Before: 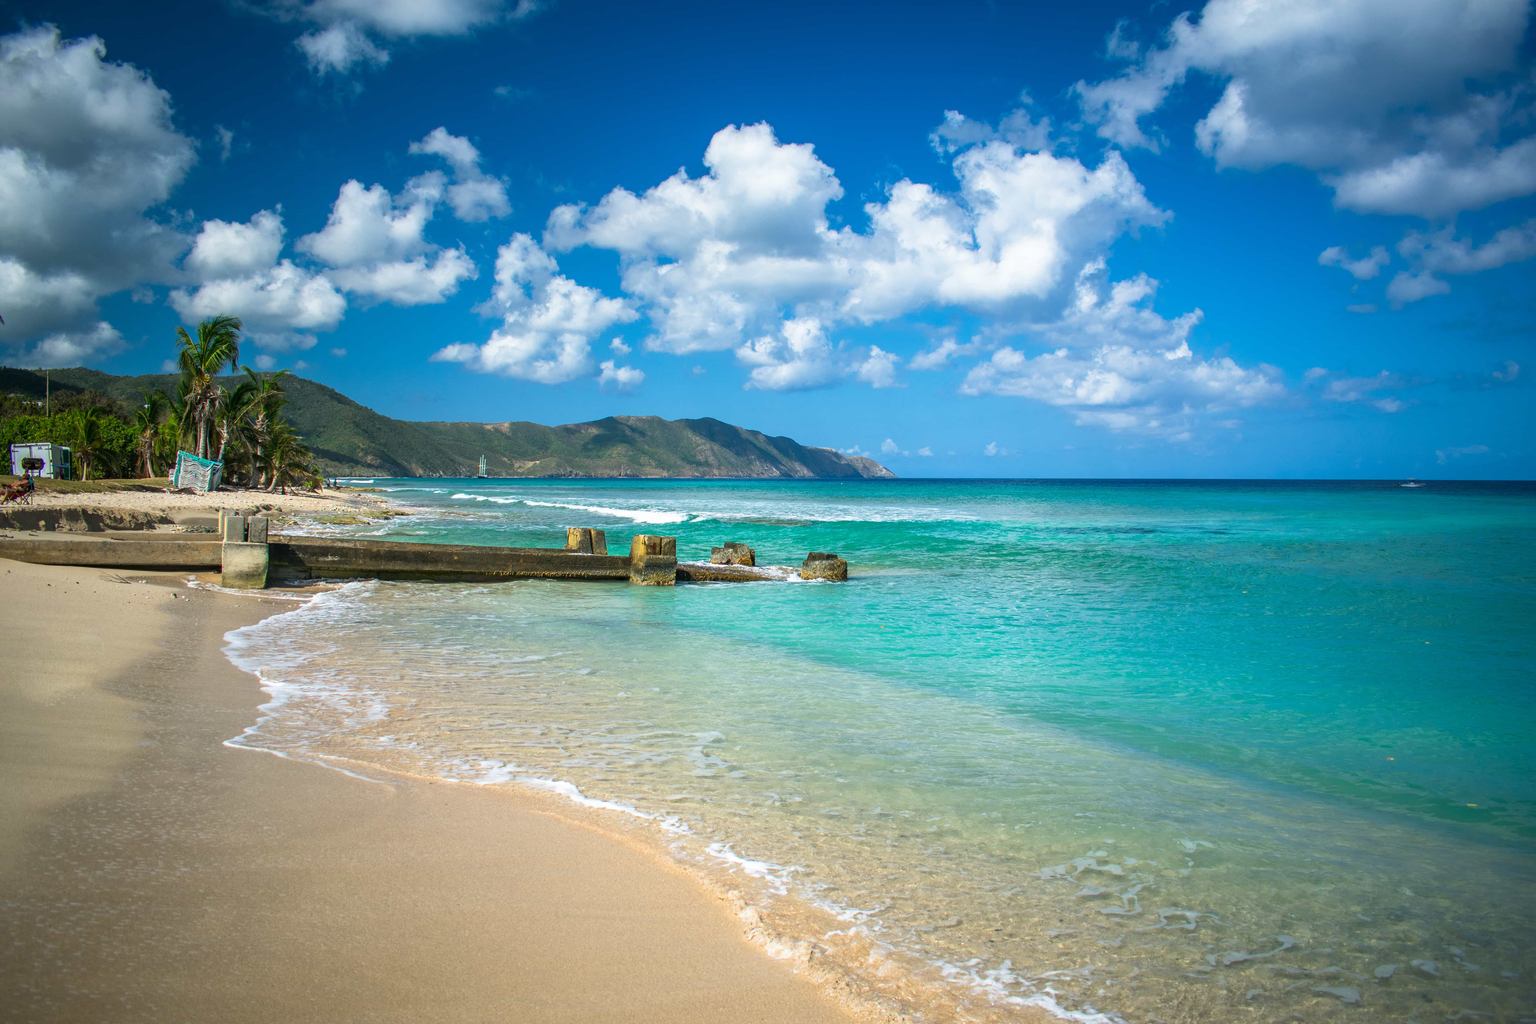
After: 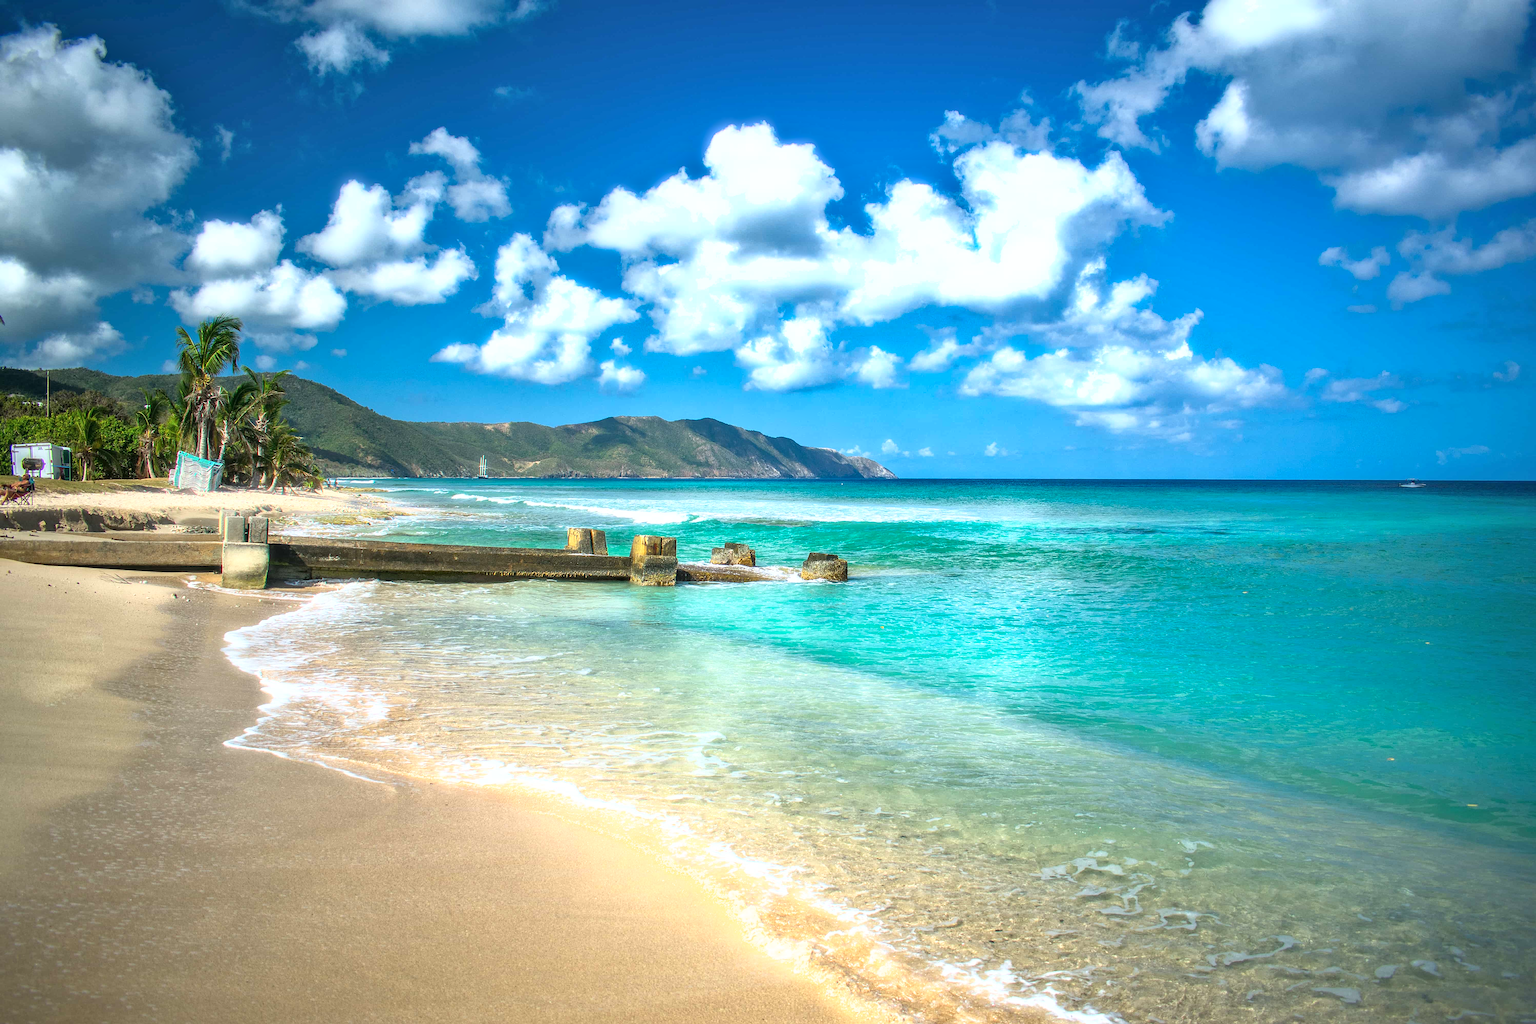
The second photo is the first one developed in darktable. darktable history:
sharpen: on, module defaults
shadows and highlights: low approximation 0.01, soften with gaussian
bloom: size 5%, threshold 95%, strength 15%
exposure: exposure 0.566 EV, compensate highlight preservation false
